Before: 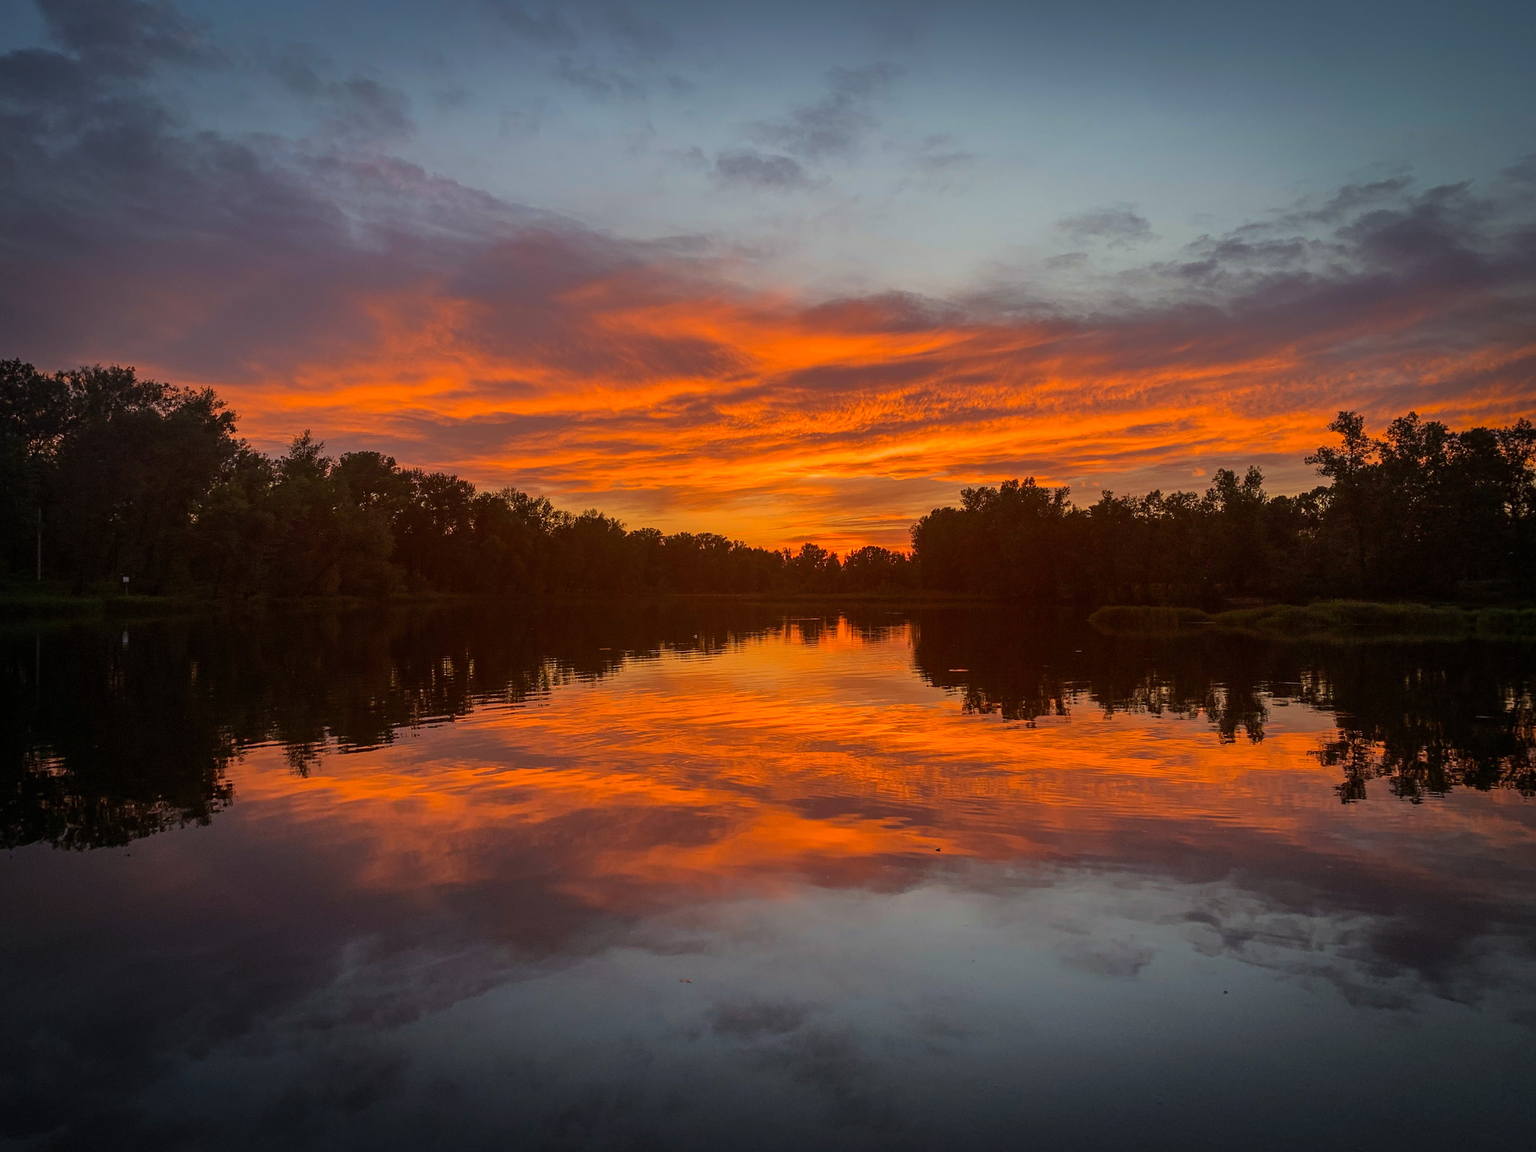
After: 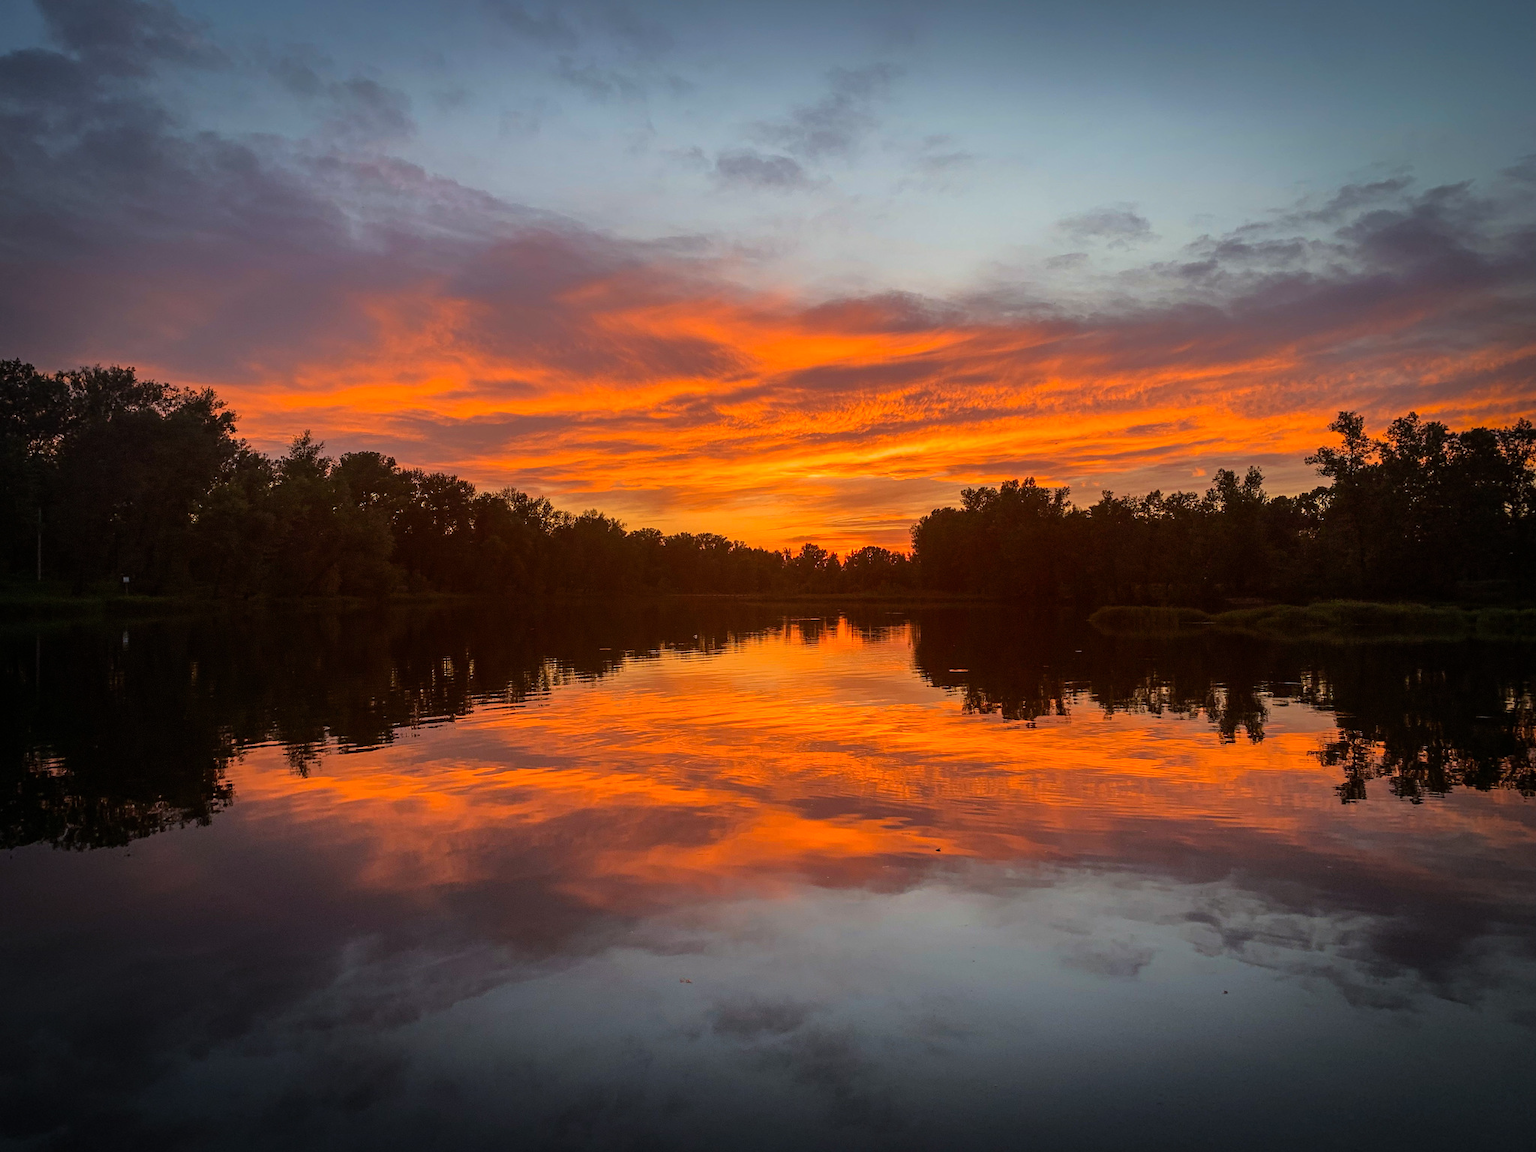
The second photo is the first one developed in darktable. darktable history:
tone equalizer: -8 EV -0.387 EV, -7 EV -0.369 EV, -6 EV -0.318 EV, -5 EV -0.195 EV, -3 EV 0.229 EV, -2 EV 0.327 EV, -1 EV 0.378 EV, +0 EV 0.43 EV
